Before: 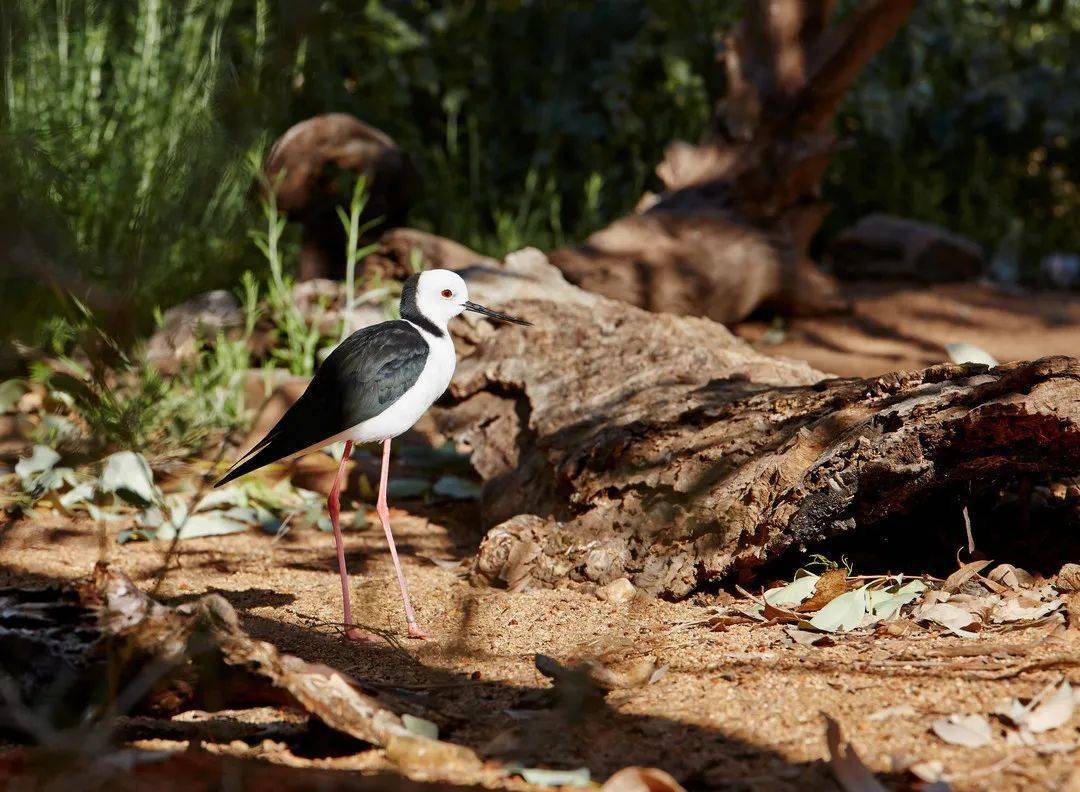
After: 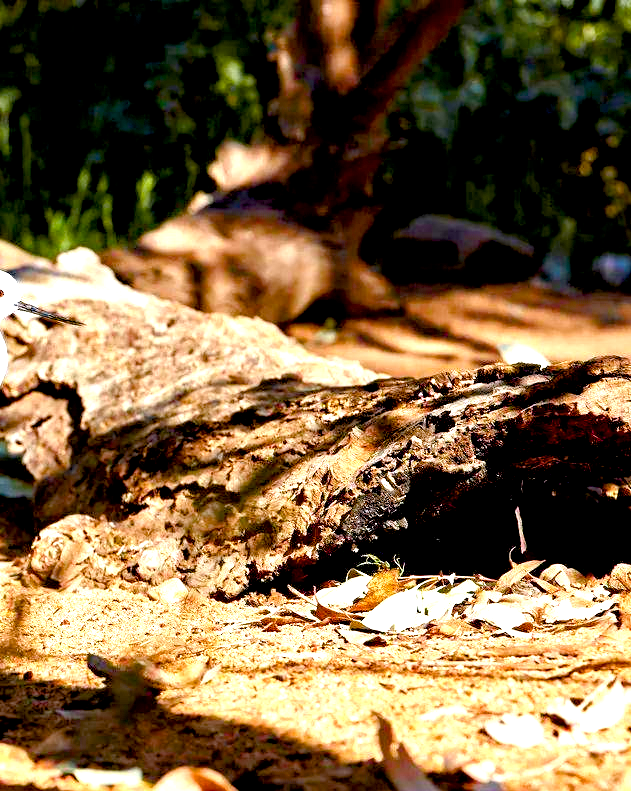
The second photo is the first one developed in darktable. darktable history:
crop: left 41.547%
color balance rgb: perceptual saturation grading › global saturation 35.105%, perceptual saturation grading › highlights -25.469%, perceptual saturation grading › shadows 25.115%, global vibrance 9.285%
exposure: black level correction 0.009, exposure 1.429 EV, compensate highlight preservation false
